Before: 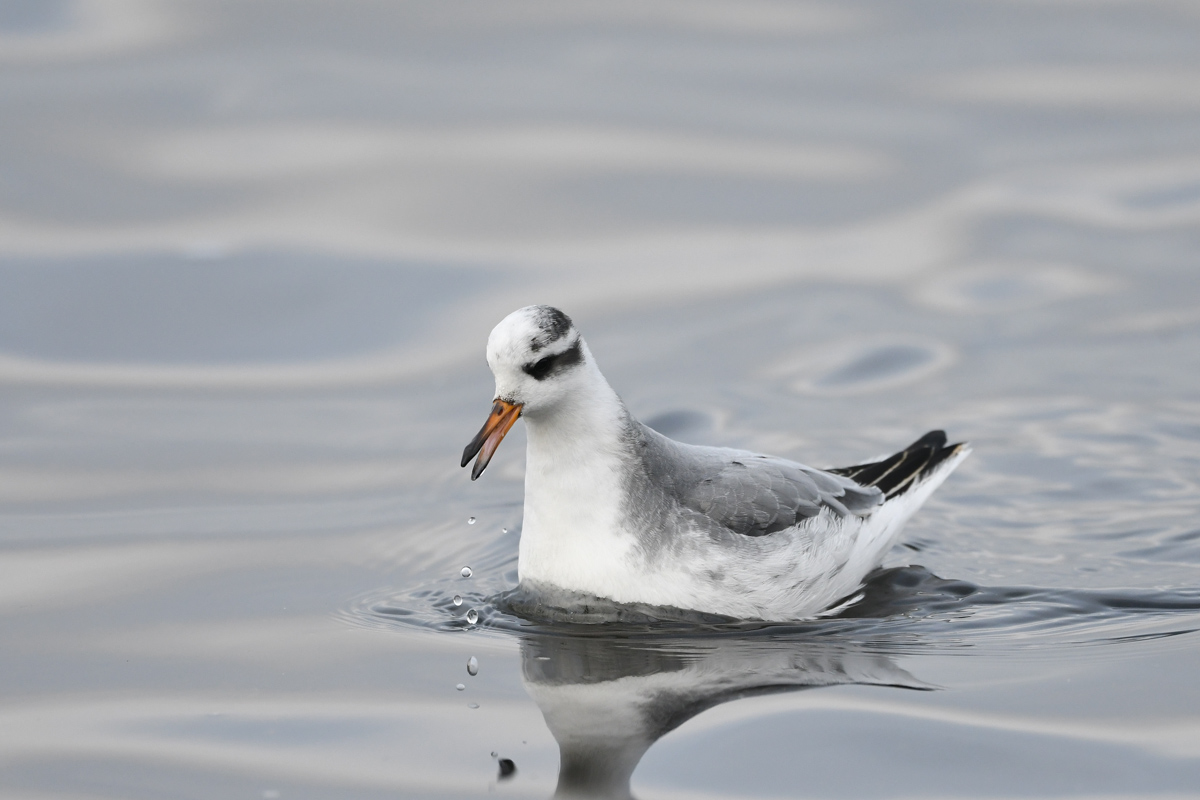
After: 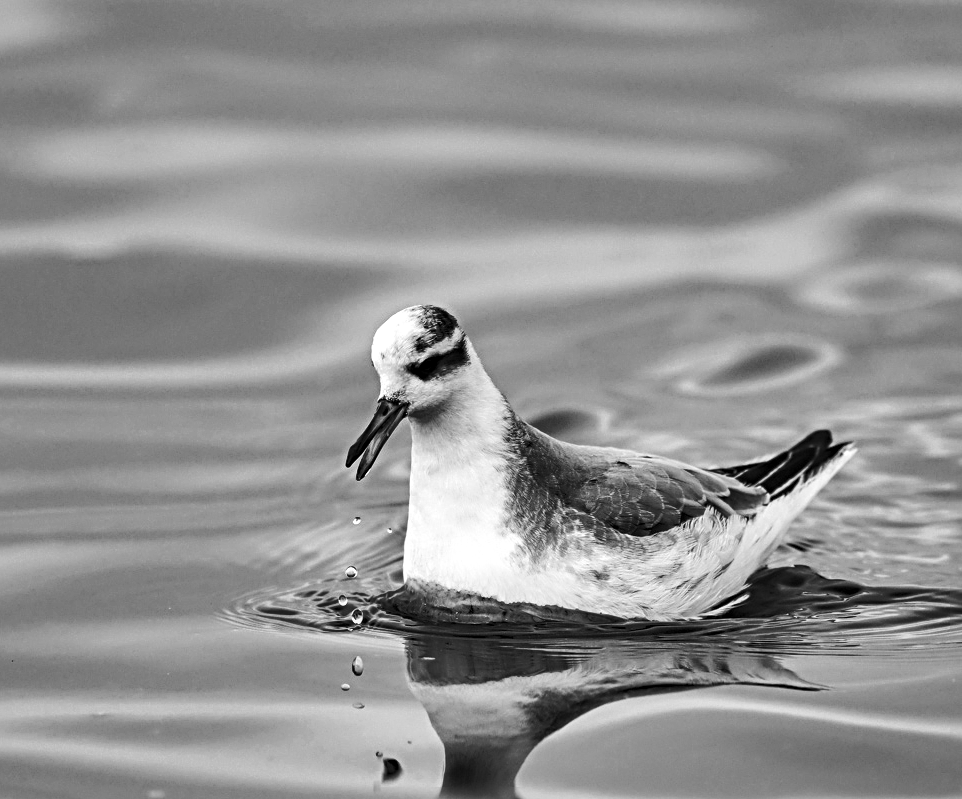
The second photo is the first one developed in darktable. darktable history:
sharpen: radius 4.883
local contrast: detail 150%
crop and rotate: left 9.597%, right 10.195%
color zones: curves: ch0 [(0.002, 0.593) (0.143, 0.417) (0.285, 0.541) (0.455, 0.289) (0.608, 0.327) (0.727, 0.283) (0.869, 0.571) (1, 0.603)]; ch1 [(0, 0) (0.143, 0) (0.286, 0) (0.429, 0) (0.571, 0) (0.714, 0) (0.857, 0)]
monochrome: on, module defaults
shadows and highlights: radius 108.52, shadows 40.68, highlights -72.88, low approximation 0.01, soften with gaussian
contrast brightness saturation: contrast 0.2, brightness 0.16, saturation 0.22
